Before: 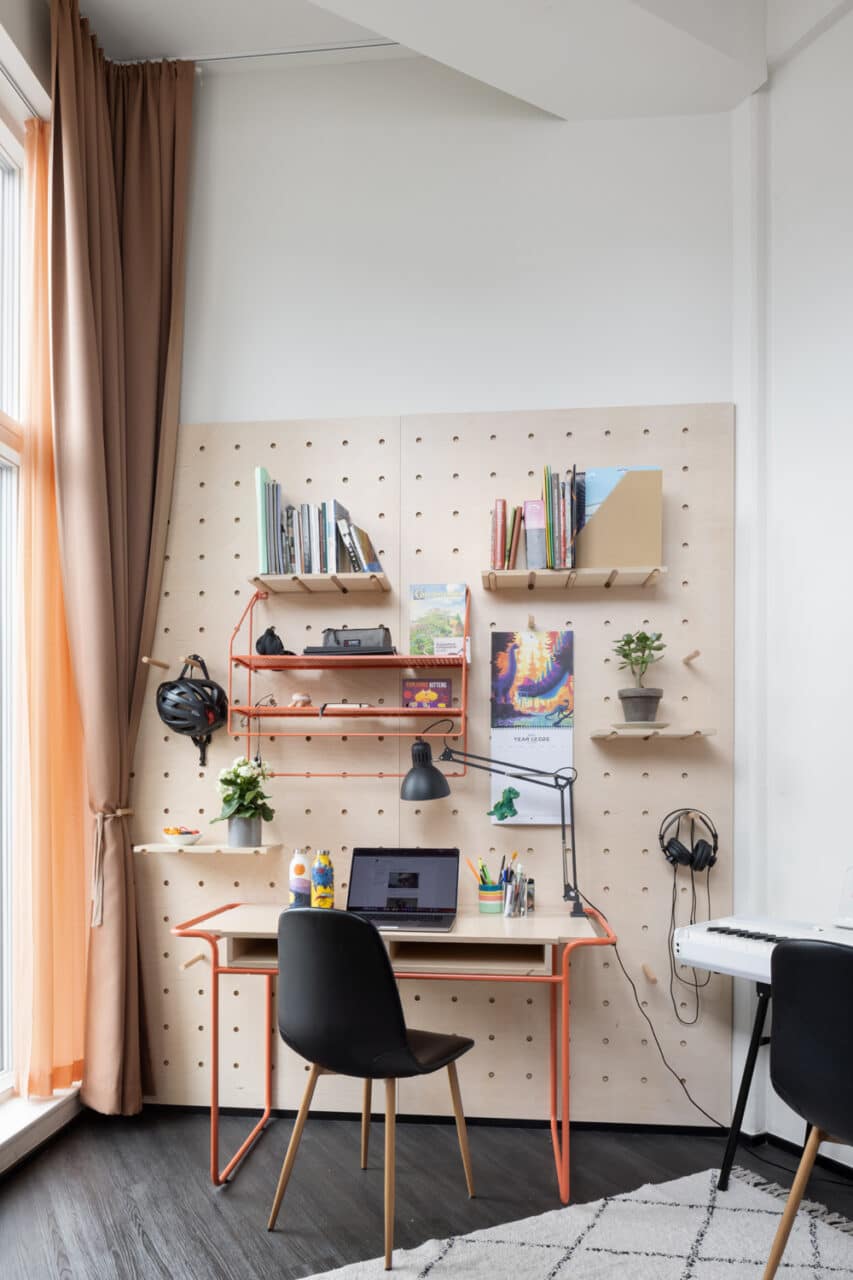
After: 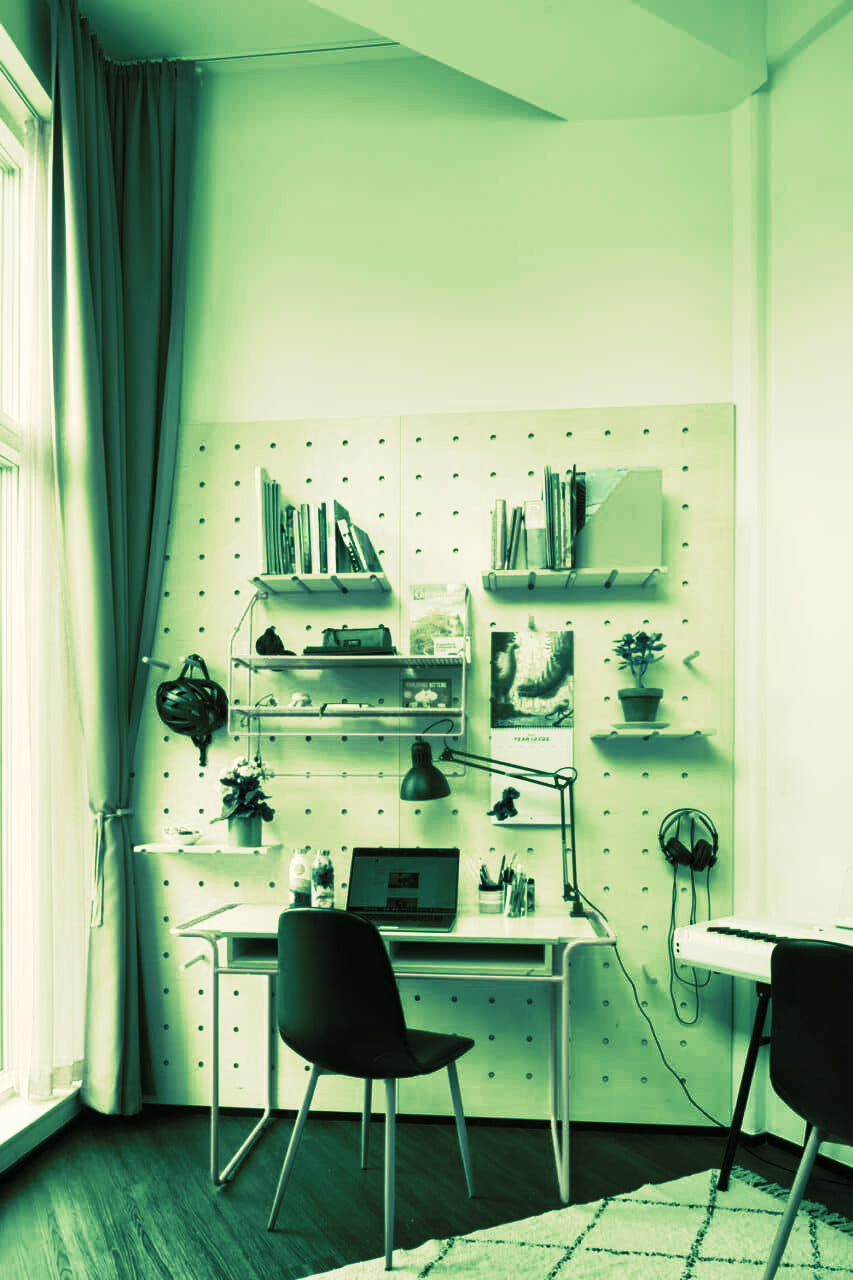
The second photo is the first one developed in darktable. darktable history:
tone curve: curves: ch0 [(0, 0) (0.003, 0.007) (0.011, 0.01) (0.025, 0.016) (0.044, 0.025) (0.069, 0.036) (0.1, 0.052) (0.136, 0.073) (0.177, 0.103) (0.224, 0.135) (0.277, 0.177) (0.335, 0.233) (0.399, 0.303) (0.468, 0.376) (0.543, 0.469) (0.623, 0.581) (0.709, 0.723) (0.801, 0.863) (0.898, 0.938) (1, 1)], preserve colors none
color look up table: target L [84.17, 79.09, 82.61, 94.25, 51.02, 52.07, 15.8, 69.95, 7.855, 61.06, 46.55, 6.884, 8.768, 1.221, 0.604, 92.97, 88.5, 87.97, 68.68, 61.4, 83.4, 75.33, 82.85, 46.72, 58.43, 36.66, 42.08, 25.09, 94.46, 82.64, 92.94, 94.12, 87.49, 63.05, 48.34, 61.63, 66.69, 9.351, 40.14, 28.48, 42.51, 5.452, 0.347, 63.08, 21.36, 44.38, 10.07, 45.34, 7.855], target a [-2.557, -6.534, -4.539, -0.129, -21.87, -22.18, -12.64, -15.21, -5.186, -23.93, -21.78, -4.316, -6.179, -0.852, -0.47, -1.457, -1.335, -2.138, -16.68, -24.82, -0.76, -7.953, -3.168, -20.46, -24.56, -17.03, -20.37, -16.74, -1.12, -2.533, -1.67, -0.807, -1.471, -23.82, -20.81, -24.76, -18.69, -6.069, -19.37, -16.89, -20.42, -3.537, -0.276, -23.6, -15.16, -21.27, -6.716, -21.14, -5.186], target b [14.82, 15.43, 16.21, 9.497, -1.021, 0.936, 11.13, 18.3, 5.22, 15.93, -0.667, 4.446, 5.436, 0.673, 0.305, 12.68, 14.97, 14.77, 20.01, 17.49, 13.92, 15.63, 14.37, -3.995, 12.82, 5.105, 1.658, 11.97, 9.787, 14.72, 13.39, 10.49, 16.19, 19.57, -3.669, 18.6, 18.91, 5.636, 4.185, 10.25, 1.162, 2.949, 0.209, 19.62, 13.59, 1.012, 5.422, -2.064, 5.22], num patches 49
